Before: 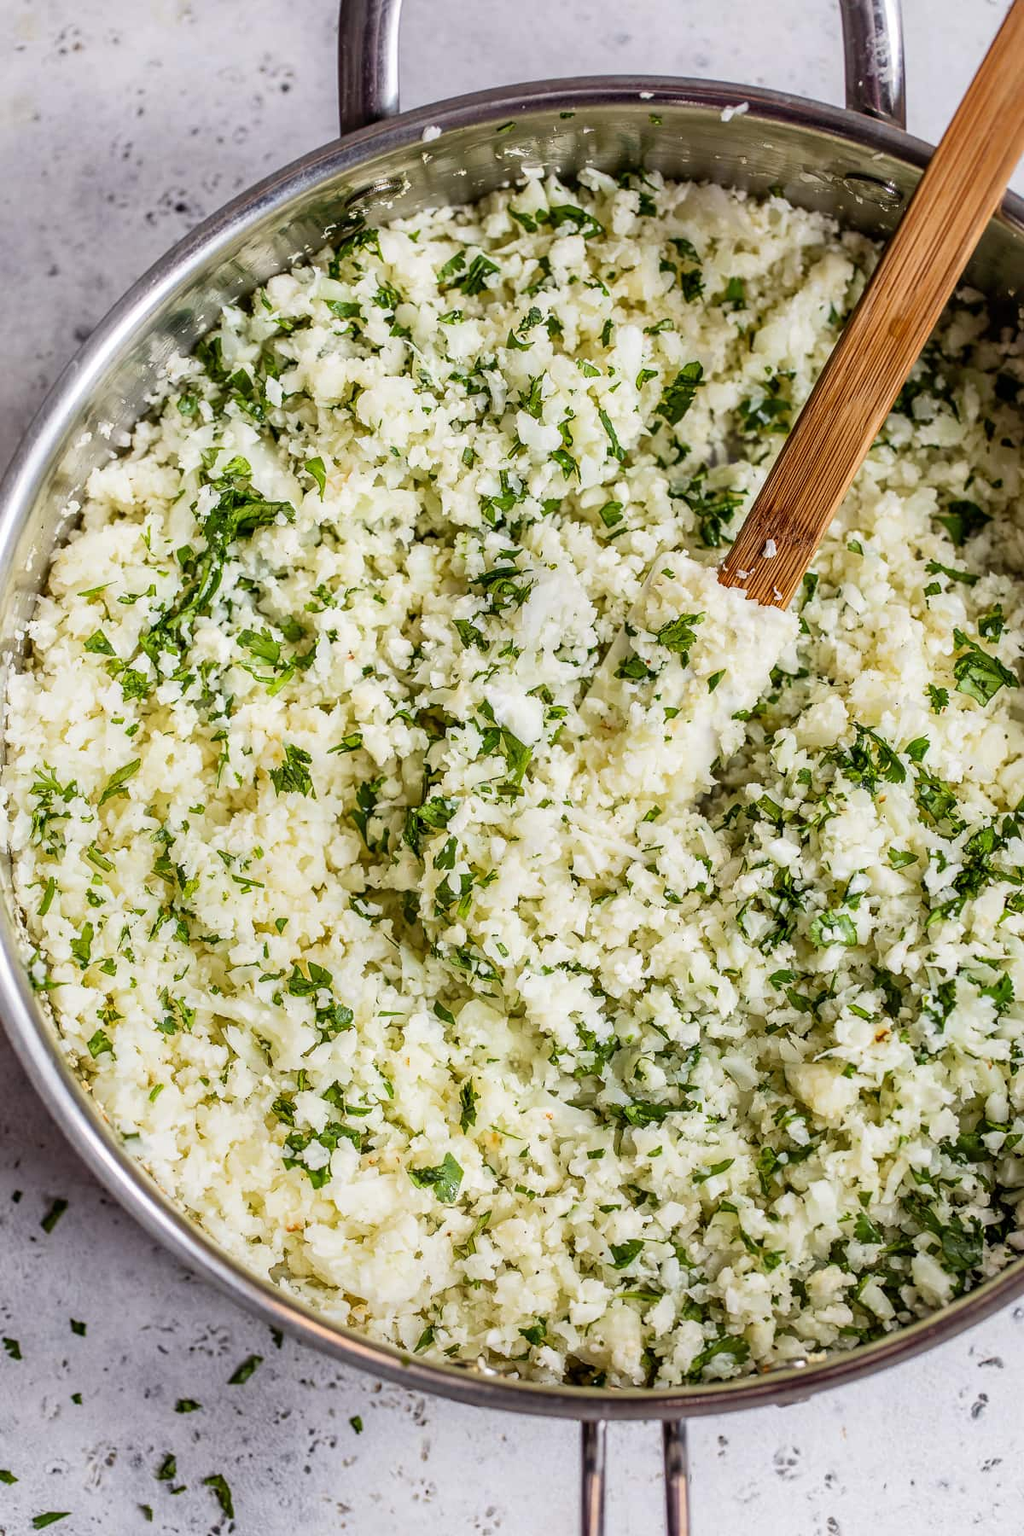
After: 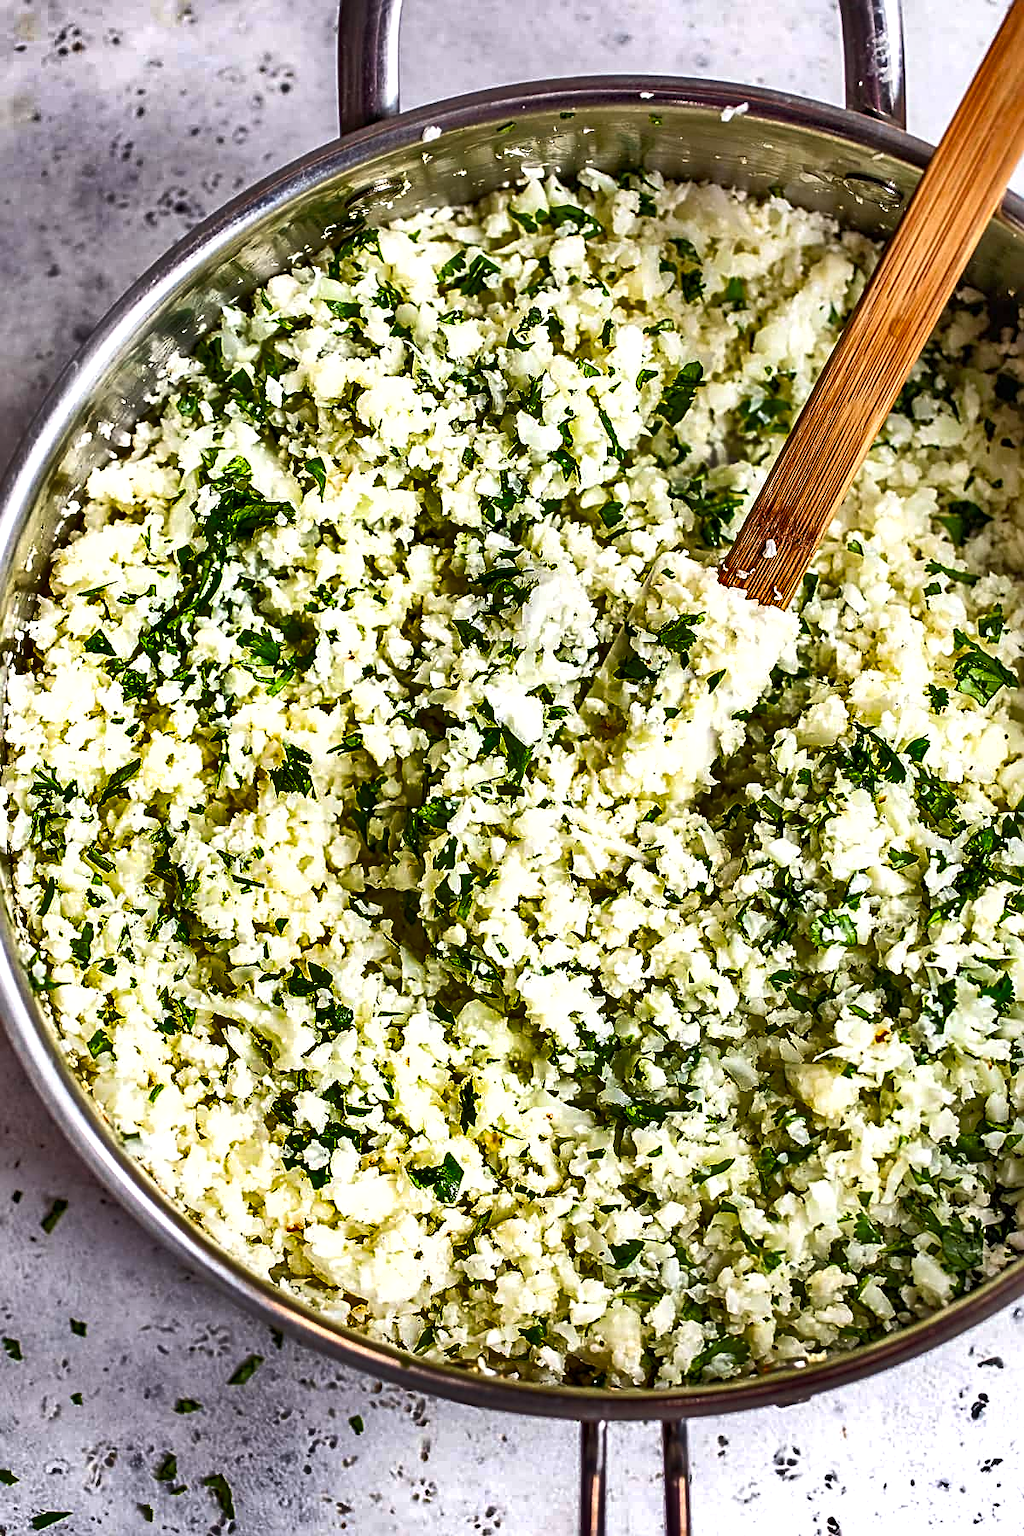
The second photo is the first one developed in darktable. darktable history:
sharpen: radius 2.557, amount 0.638
contrast brightness saturation: saturation 0.18
exposure: black level correction 0, exposure 0.499 EV, compensate exposure bias true, compensate highlight preservation false
tone curve: color space Lab, linked channels, preserve colors none
shadows and highlights: shadows 24.47, highlights -77.91, soften with gaussian
